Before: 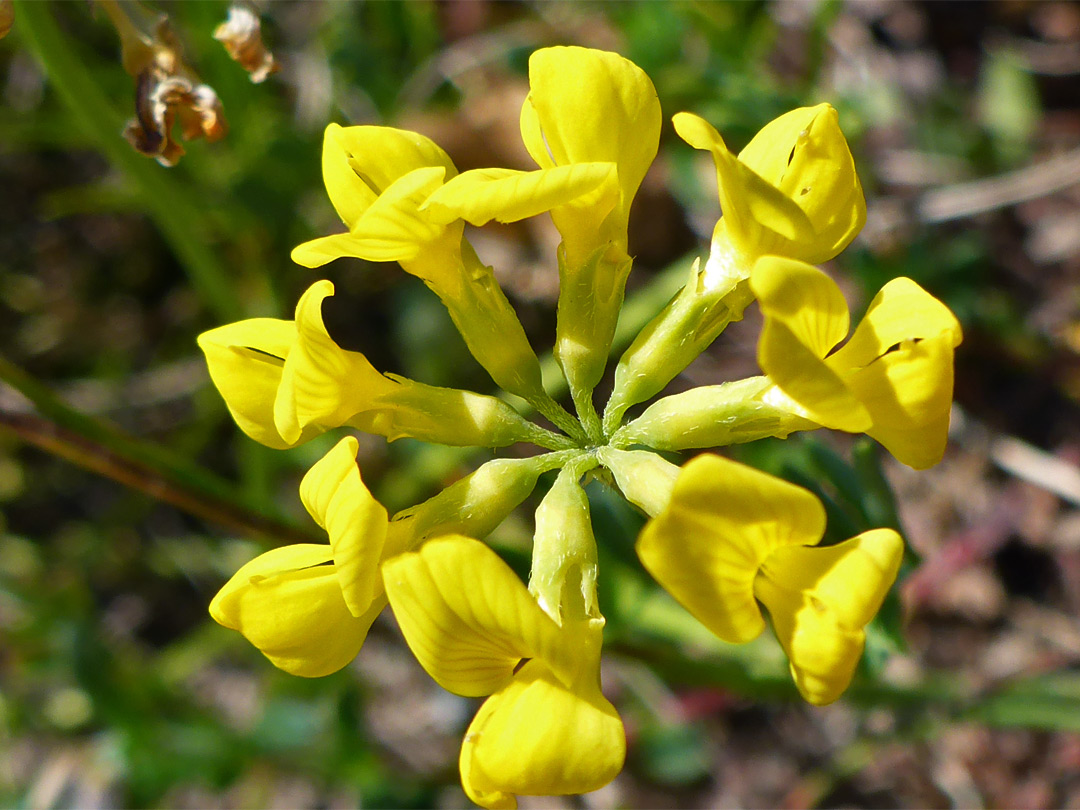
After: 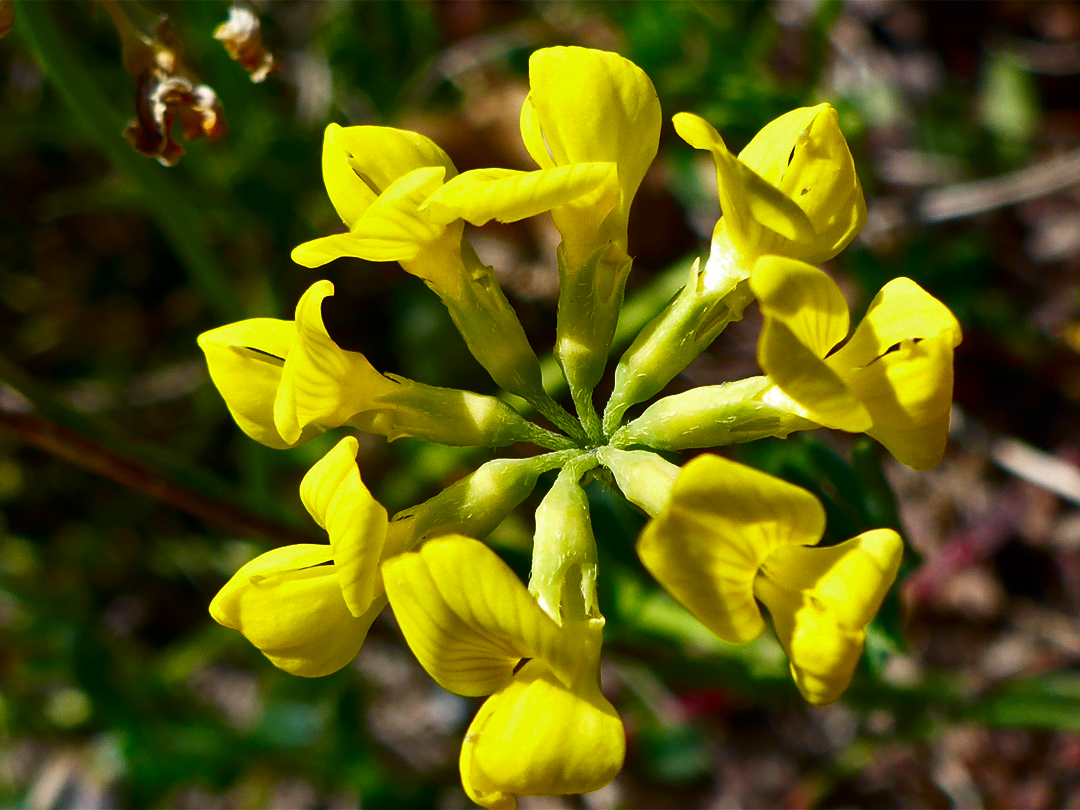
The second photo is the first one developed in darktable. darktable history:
exposure: compensate highlight preservation false
contrast brightness saturation: contrast 0.13, brightness -0.238, saturation 0.145
tone equalizer: smoothing diameter 24.88%, edges refinement/feathering 12.92, preserve details guided filter
